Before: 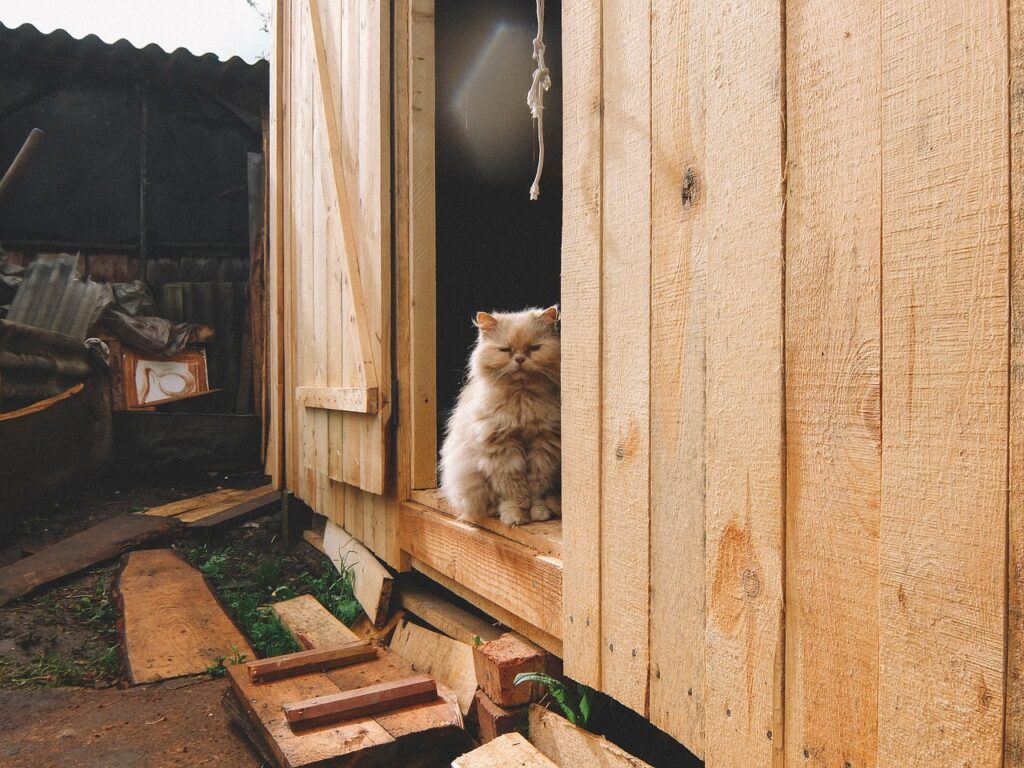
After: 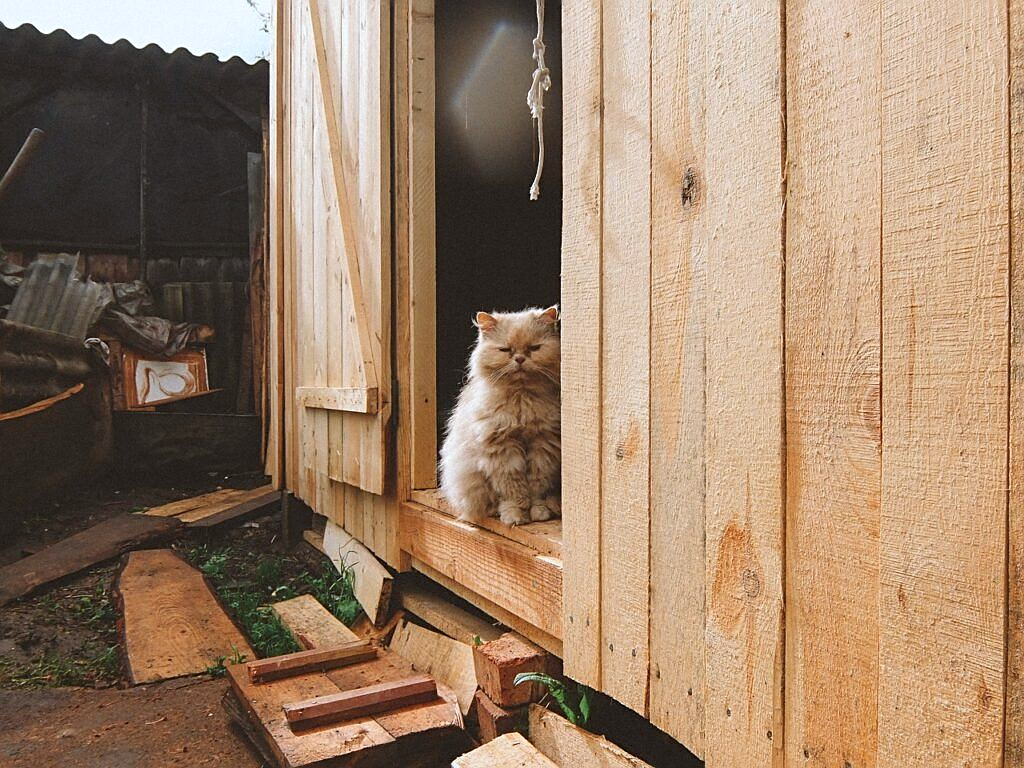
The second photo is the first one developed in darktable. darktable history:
color correction: highlights a* -3.28, highlights b* -6.24, shadows a* 3.1, shadows b* 5.19
sharpen: on, module defaults
